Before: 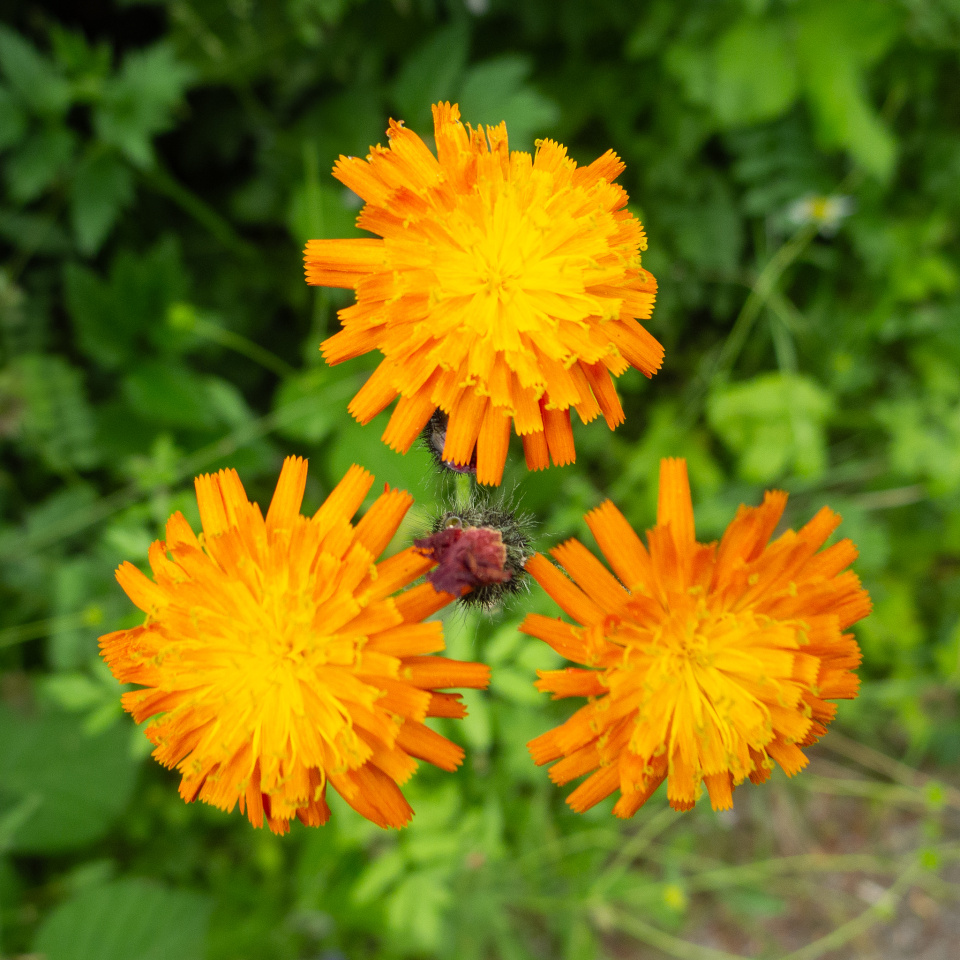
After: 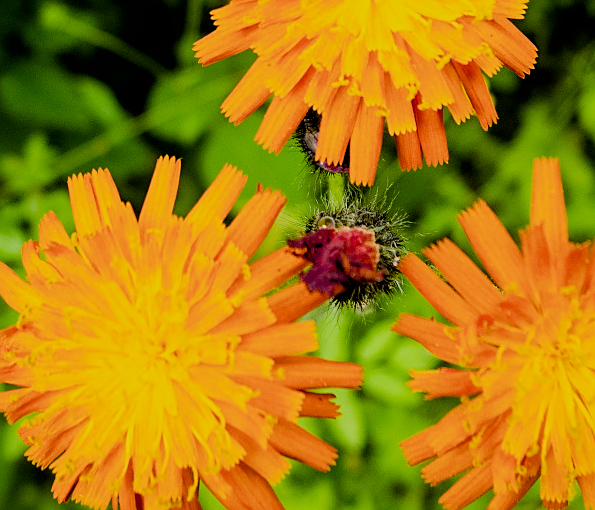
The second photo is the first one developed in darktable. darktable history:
filmic rgb: black relative exposure -7.15 EV, white relative exposure 5.36 EV, hardness 3.02
color balance rgb: shadows lift › luminance -21.66%, shadows lift › chroma 6.57%, shadows lift › hue 270°, power › chroma 0.68%, power › hue 60°, highlights gain › luminance 6.08%, highlights gain › chroma 1.33%, highlights gain › hue 90°, global offset › luminance -0.87%, perceptual saturation grading › global saturation 26.86%, perceptual saturation grading › highlights -28.39%, perceptual saturation grading › mid-tones 15.22%, perceptual saturation grading › shadows 33.98%, perceptual brilliance grading › highlights 10%, perceptual brilliance grading › mid-tones 5%
crop: left 13.312%, top 31.28%, right 24.627%, bottom 15.582%
sharpen: on, module defaults
